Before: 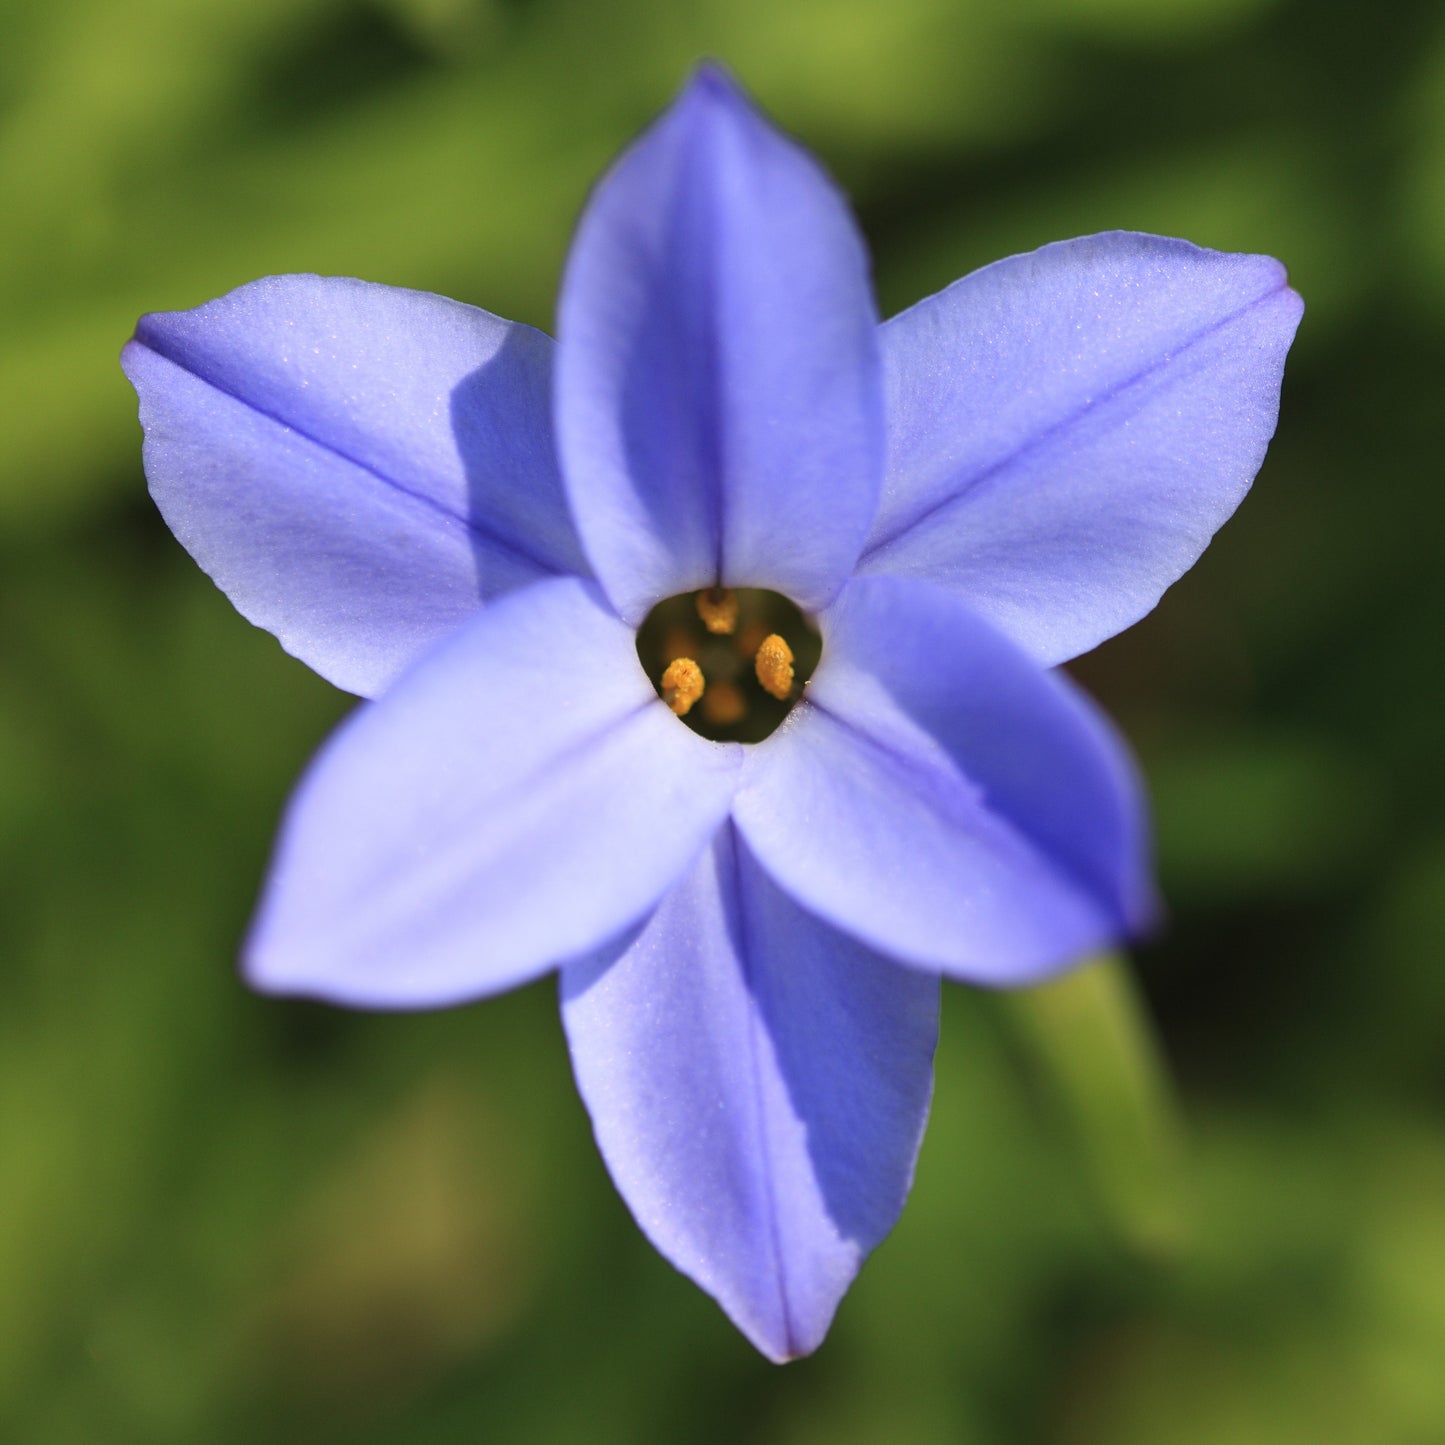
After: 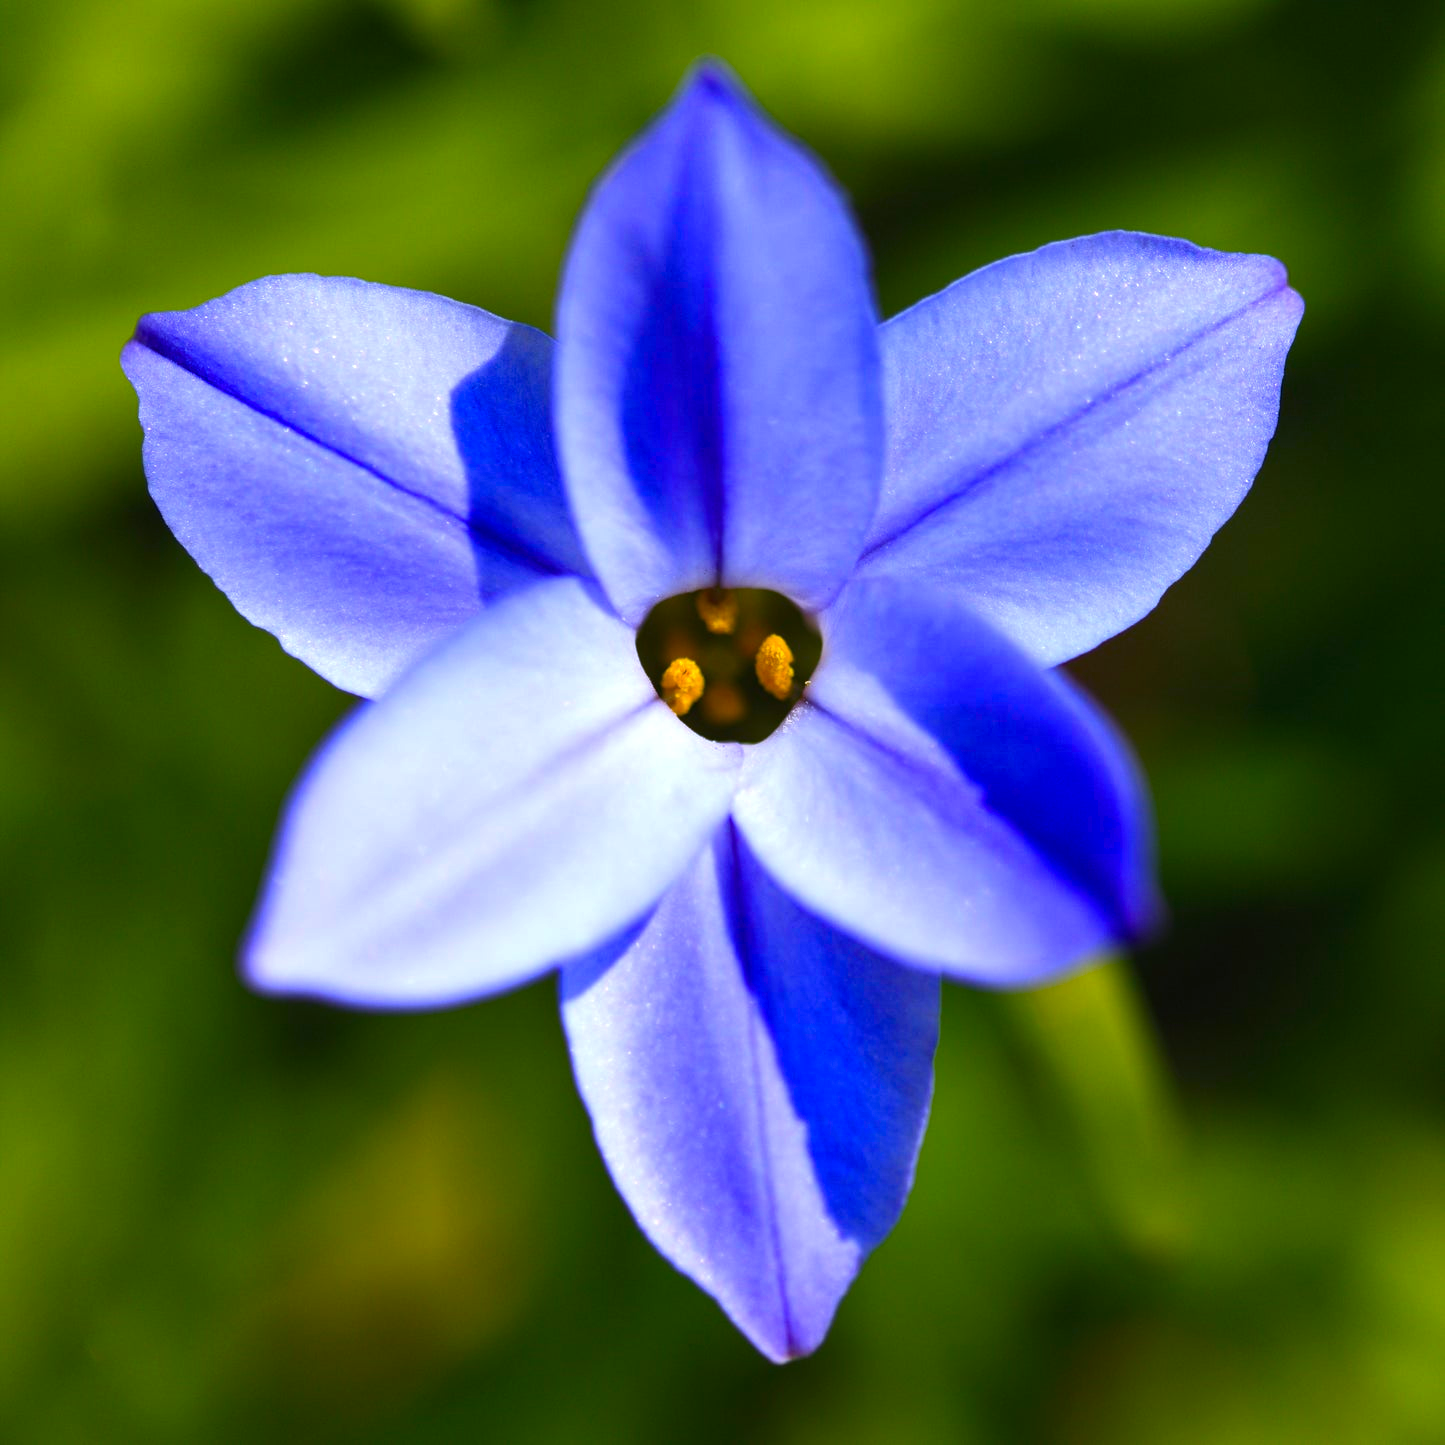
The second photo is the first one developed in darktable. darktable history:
color balance rgb: linear chroma grading › global chroma 9%, perceptual saturation grading › global saturation 36%, perceptual saturation grading › shadows 35%, perceptual brilliance grading › global brilliance 15%, perceptual brilliance grading › shadows -35%, global vibrance 15%
white balance: red 0.967, blue 1.119, emerald 0.756
